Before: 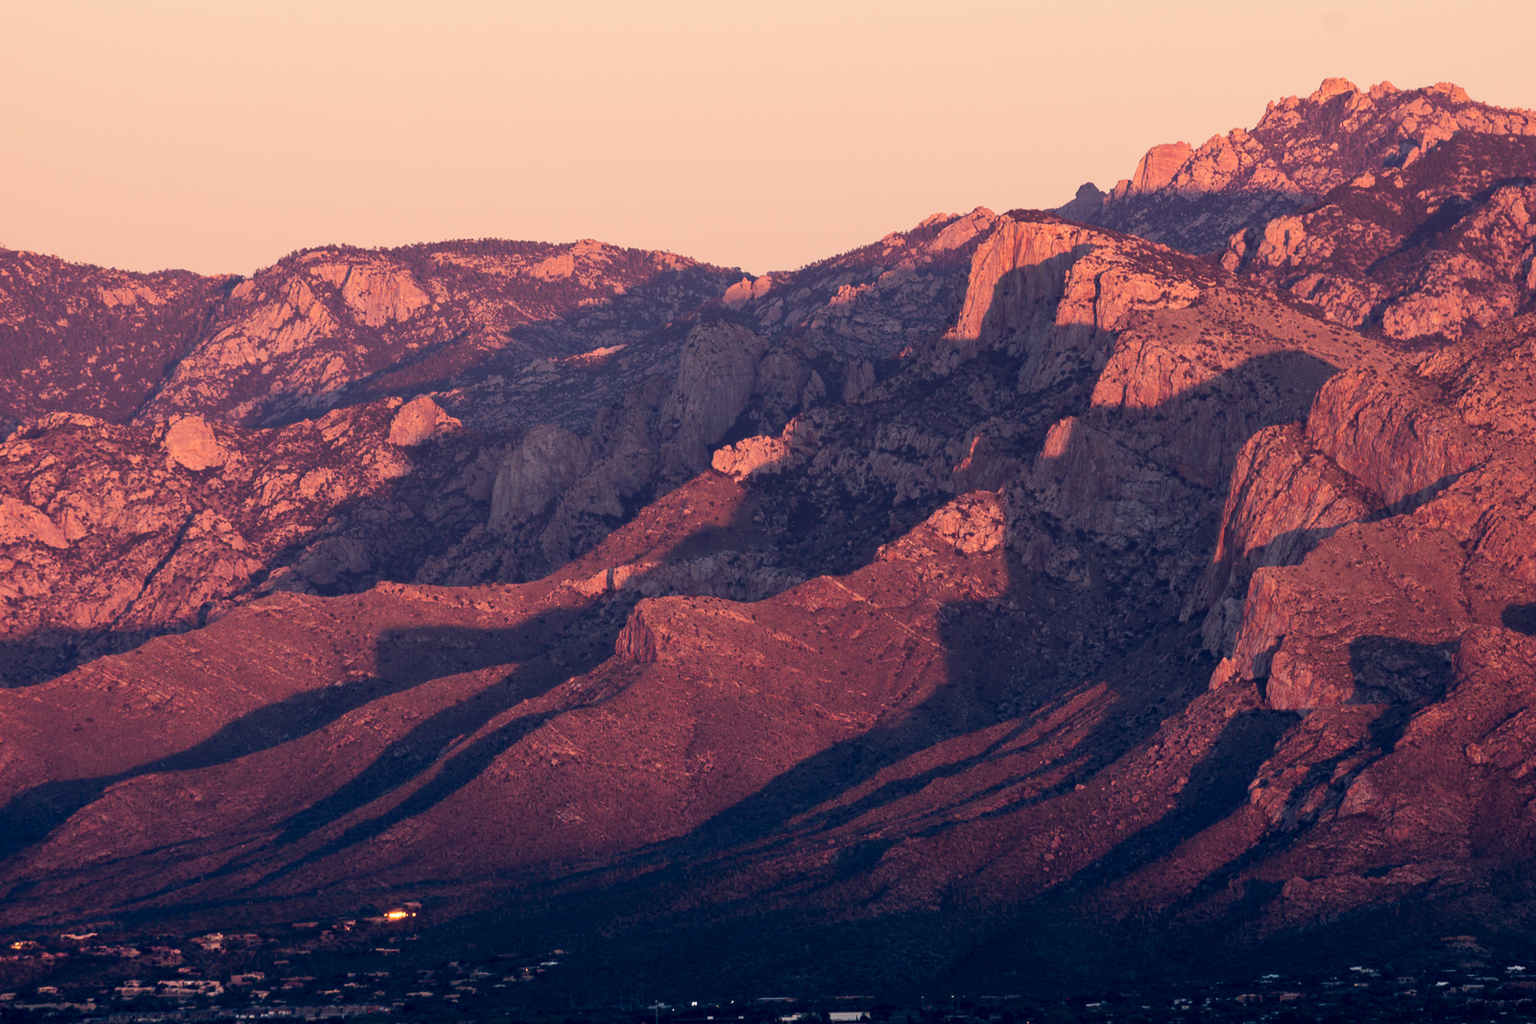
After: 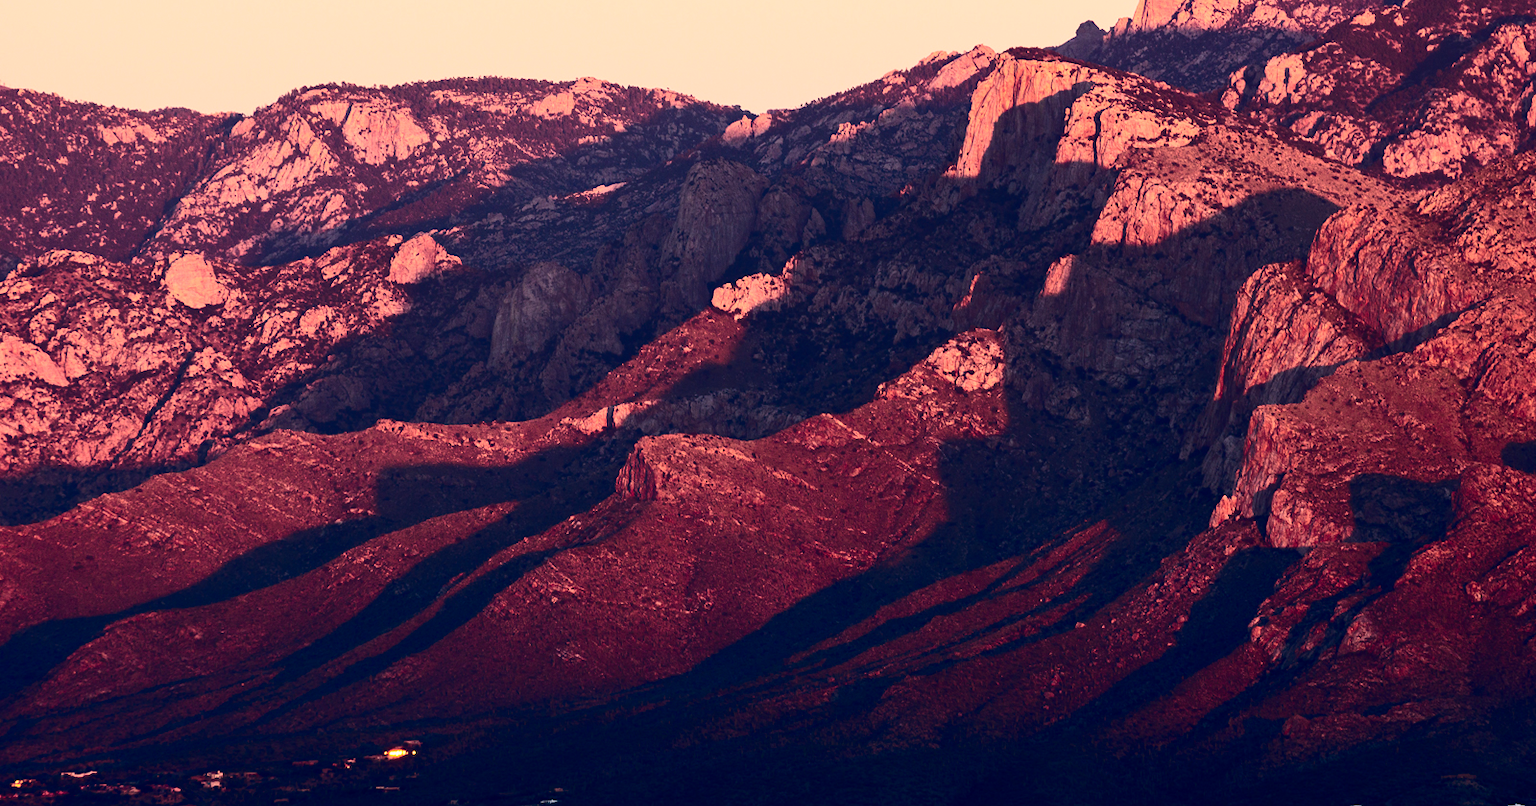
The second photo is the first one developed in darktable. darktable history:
crop and rotate: top 15.92%, bottom 5.335%
contrast brightness saturation: contrast 0.408, brightness 0.051, saturation 0.26
